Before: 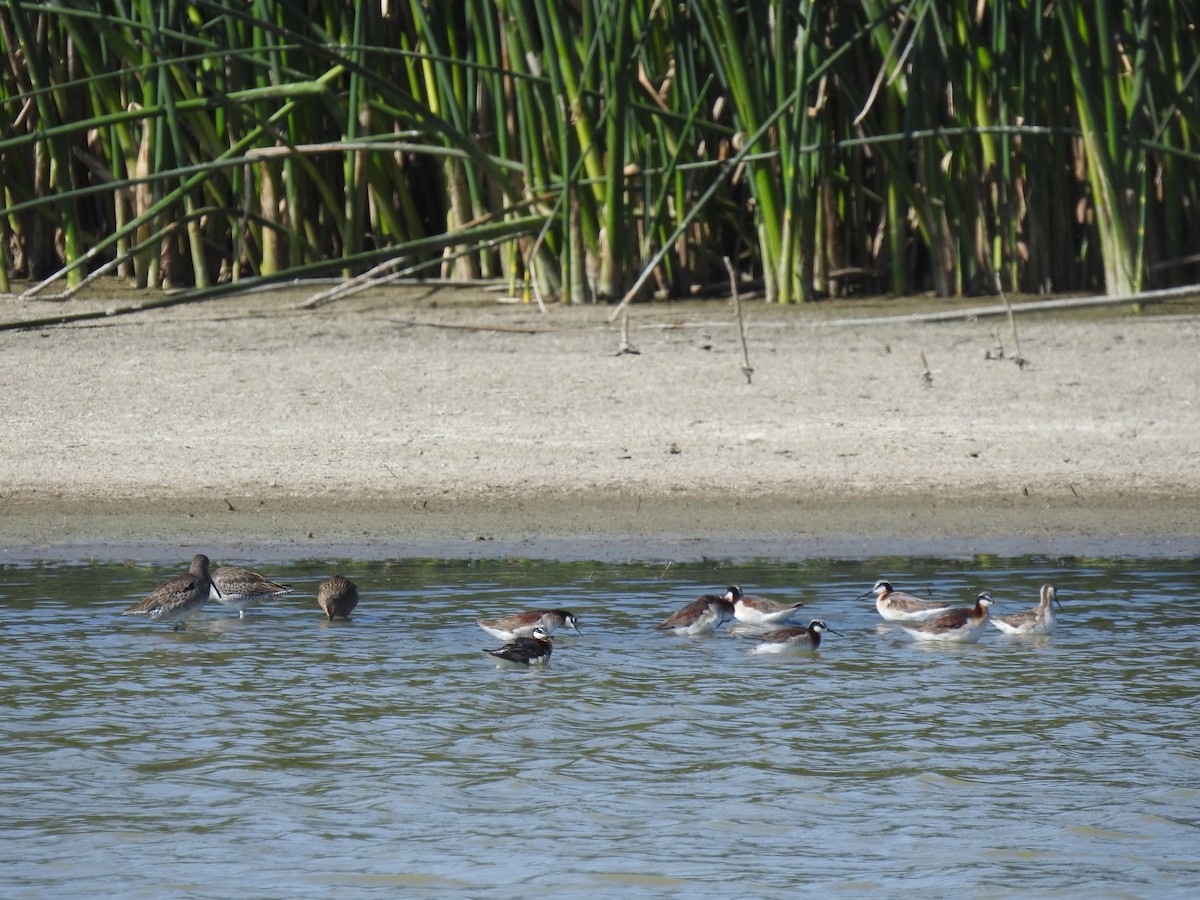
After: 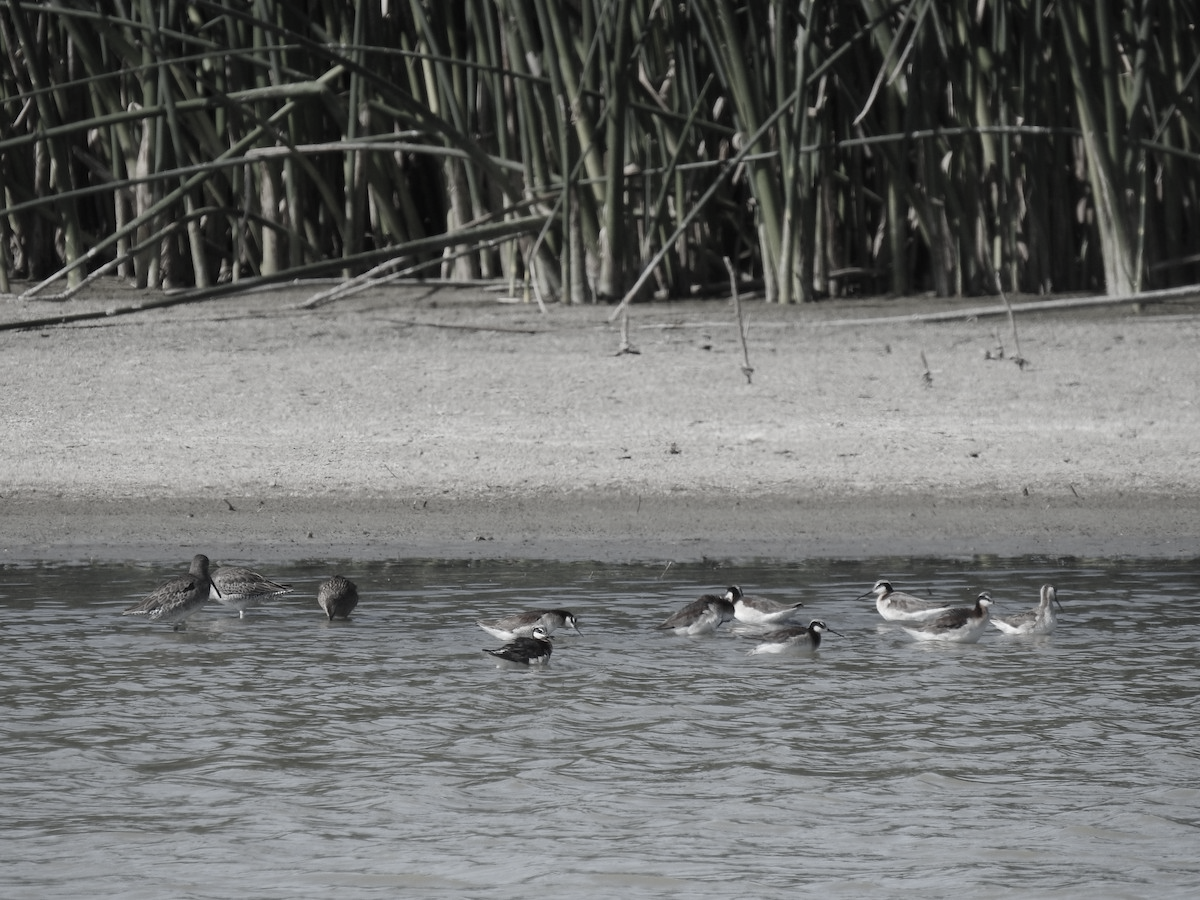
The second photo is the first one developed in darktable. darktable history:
graduated density: on, module defaults
color correction: saturation 0.2
